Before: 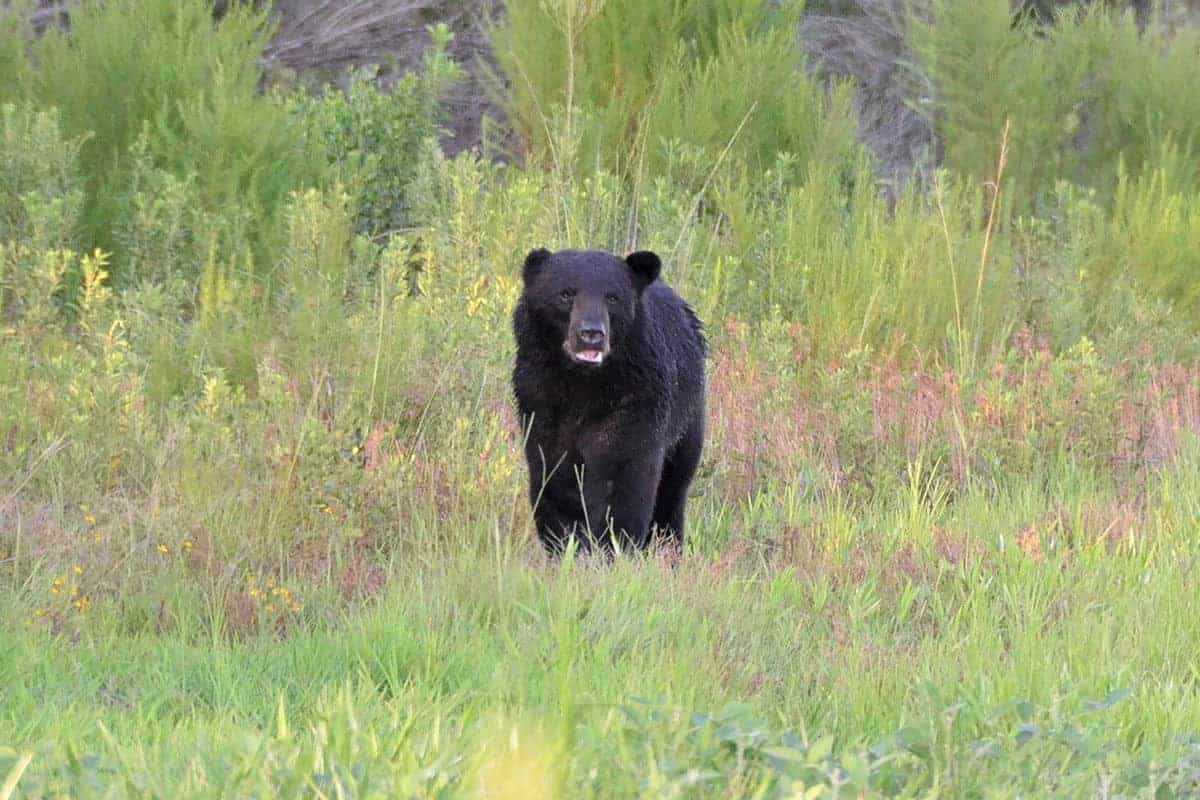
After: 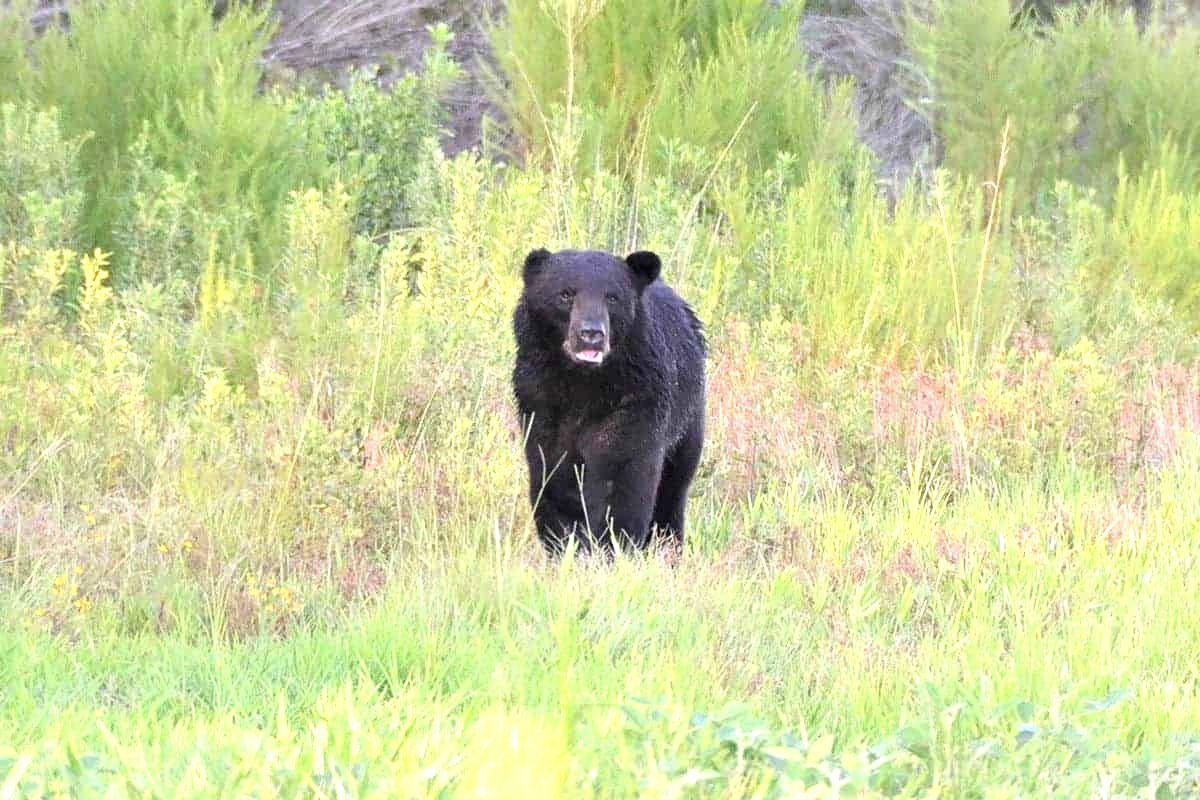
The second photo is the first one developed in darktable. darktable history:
exposure: black level correction 0, exposure 0.91 EV, compensate exposure bias true, compensate highlight preservation false
